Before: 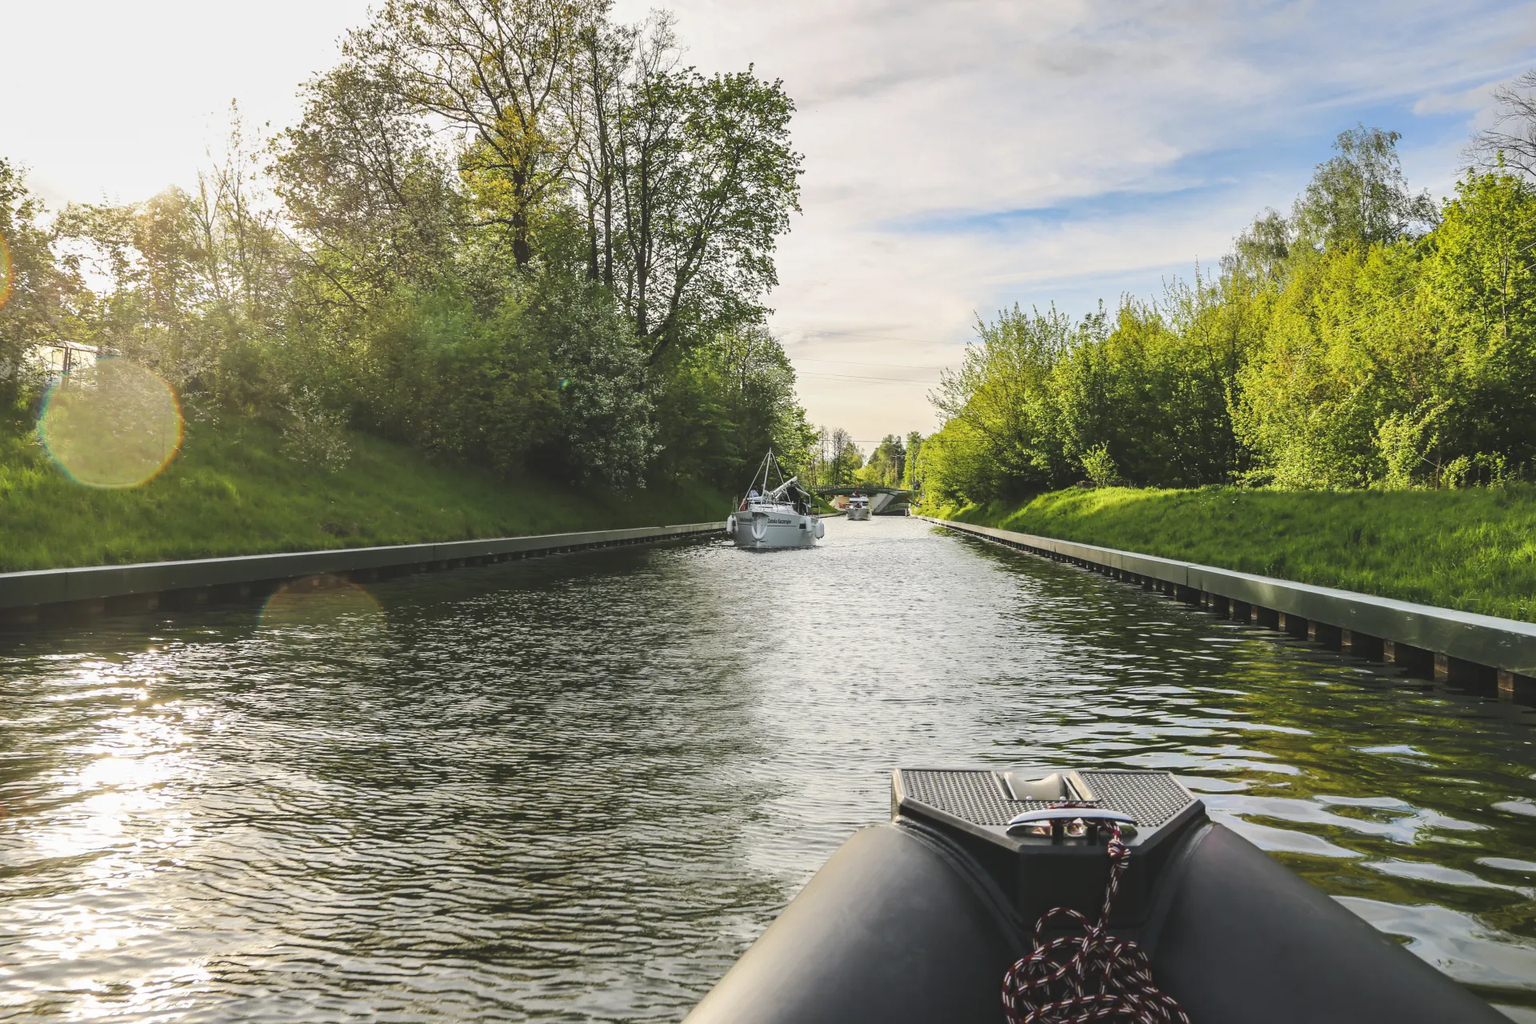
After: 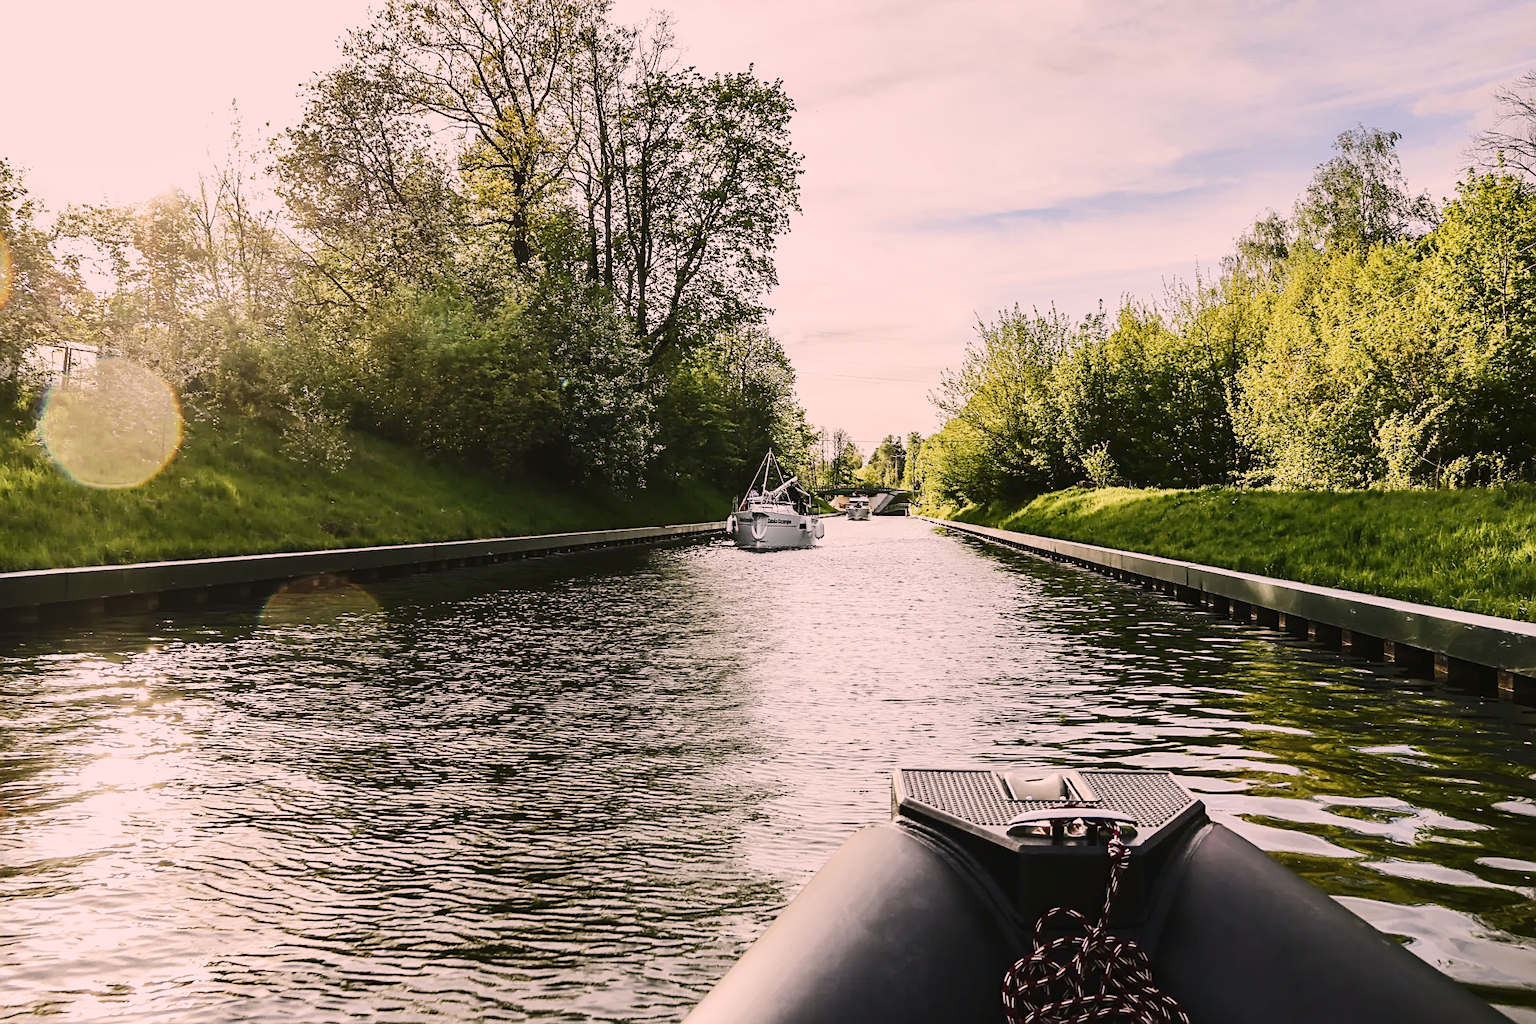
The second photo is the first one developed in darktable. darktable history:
exposure: exposure 0.127 EV, compensate highlight preservation false
sharpen: on, module defaults
contrast brightness saturation: contrast 0.275
color correction: highlights a* 12.71, highlights b* 5.49
filmic rgb: black relative exposure -8 EV, white relative exposure 4.04 EV, hardness 4.14, add noise in highlights 0.001, preserve chrominance no, color science v3 (2019), use custom middle-gray values true, contrast in highlights soft
